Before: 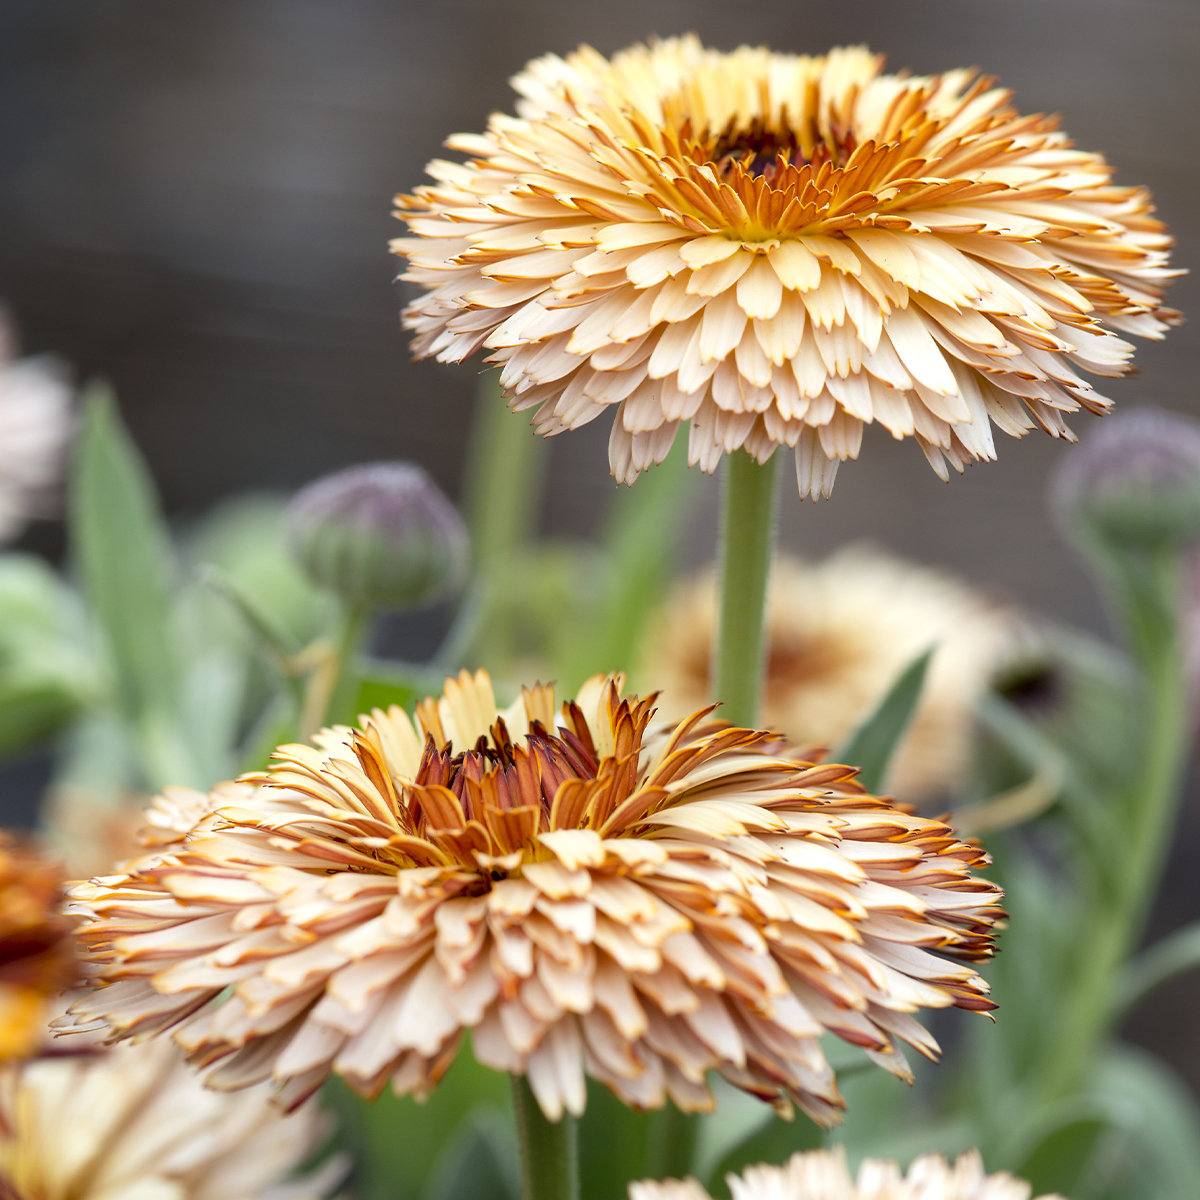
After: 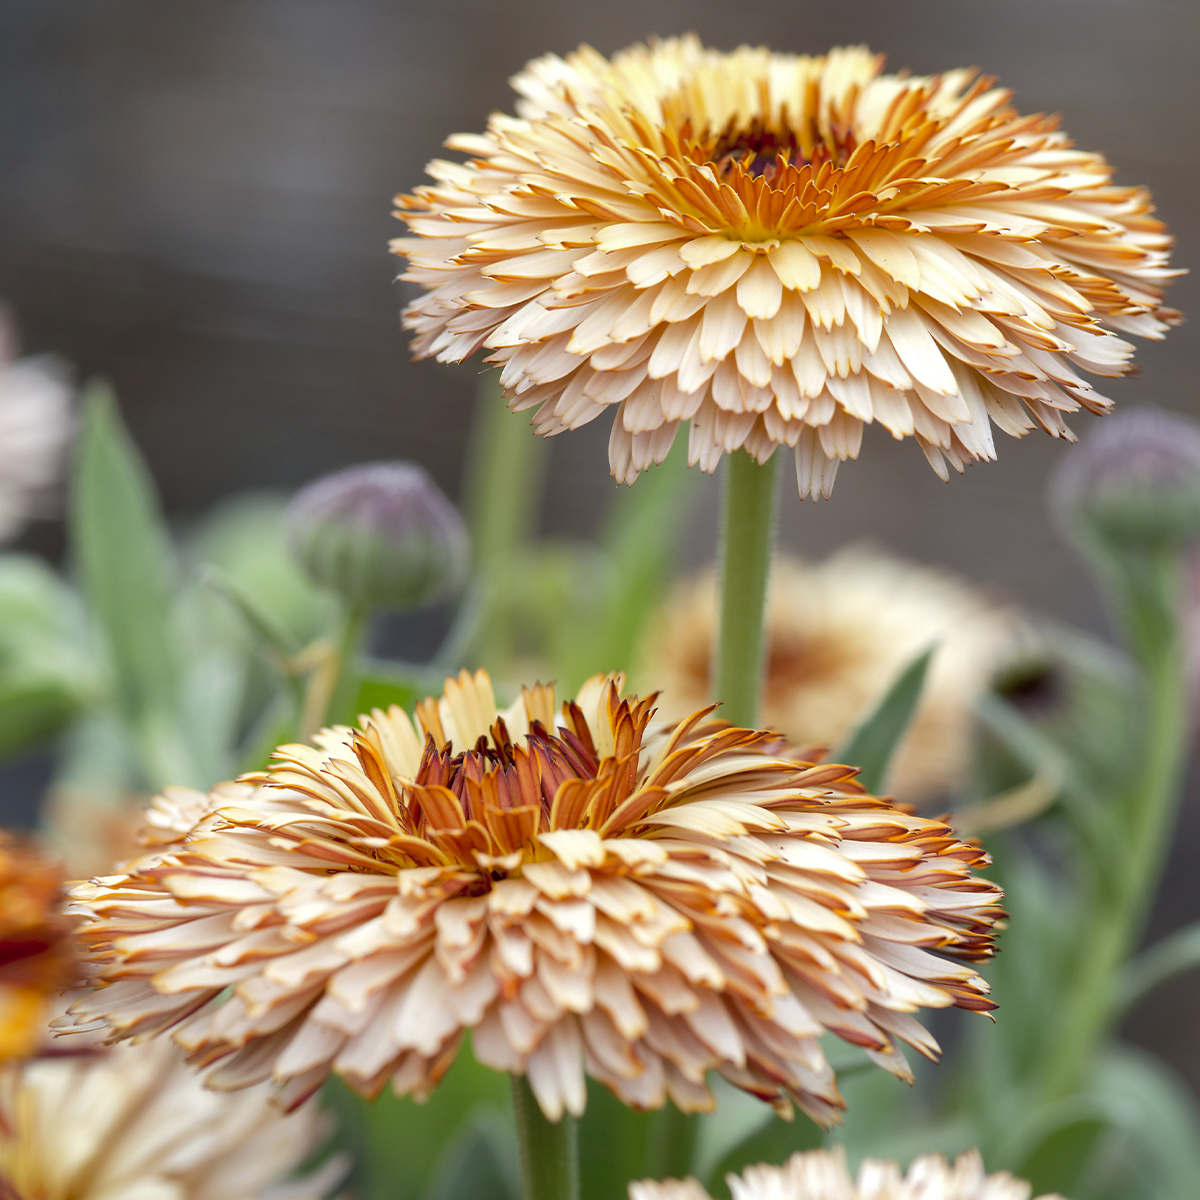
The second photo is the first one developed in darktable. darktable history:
shadows and highlights: shadows color adjustment 99.17%, highlights color adjustment 0.154%
